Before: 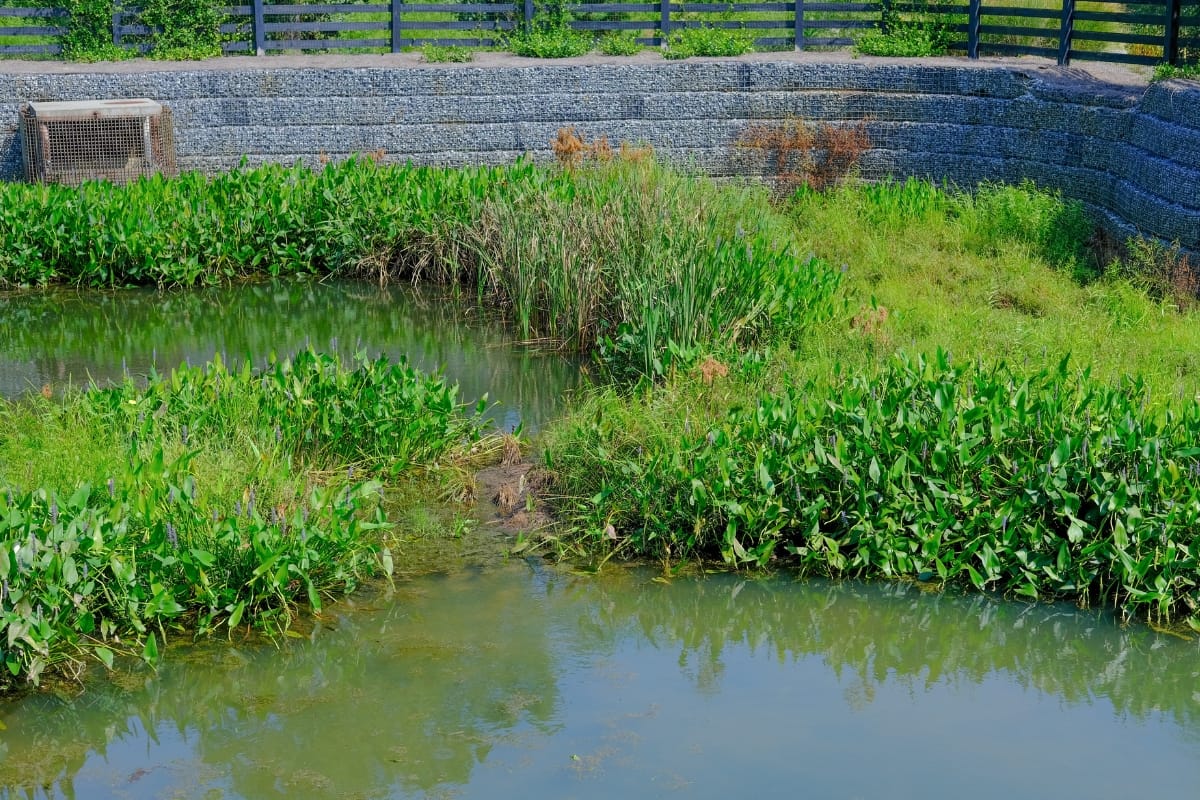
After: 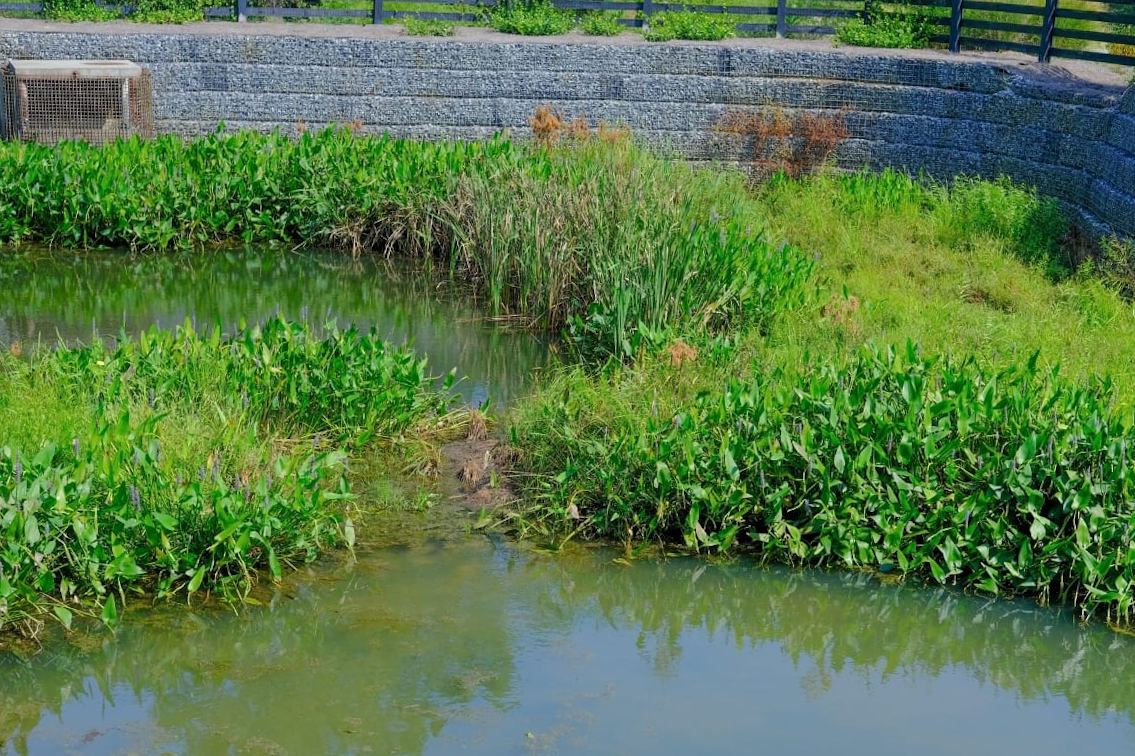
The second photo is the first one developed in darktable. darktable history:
crop and rotate: angle -2.2°
